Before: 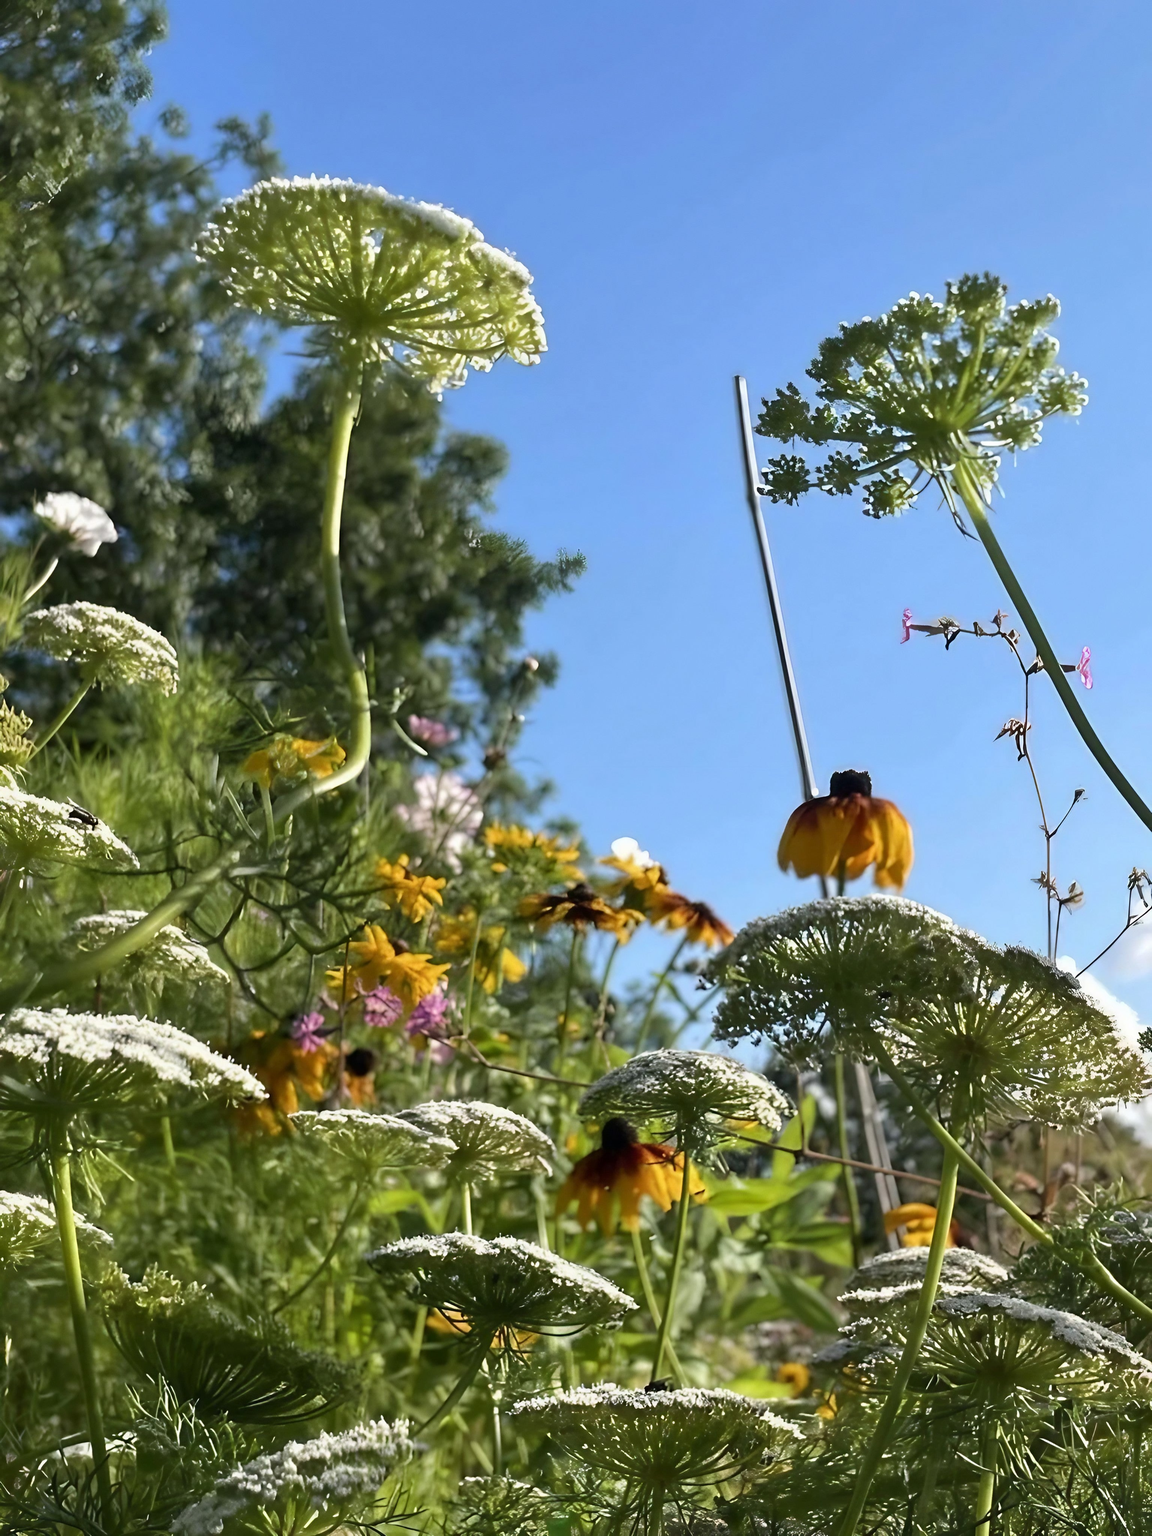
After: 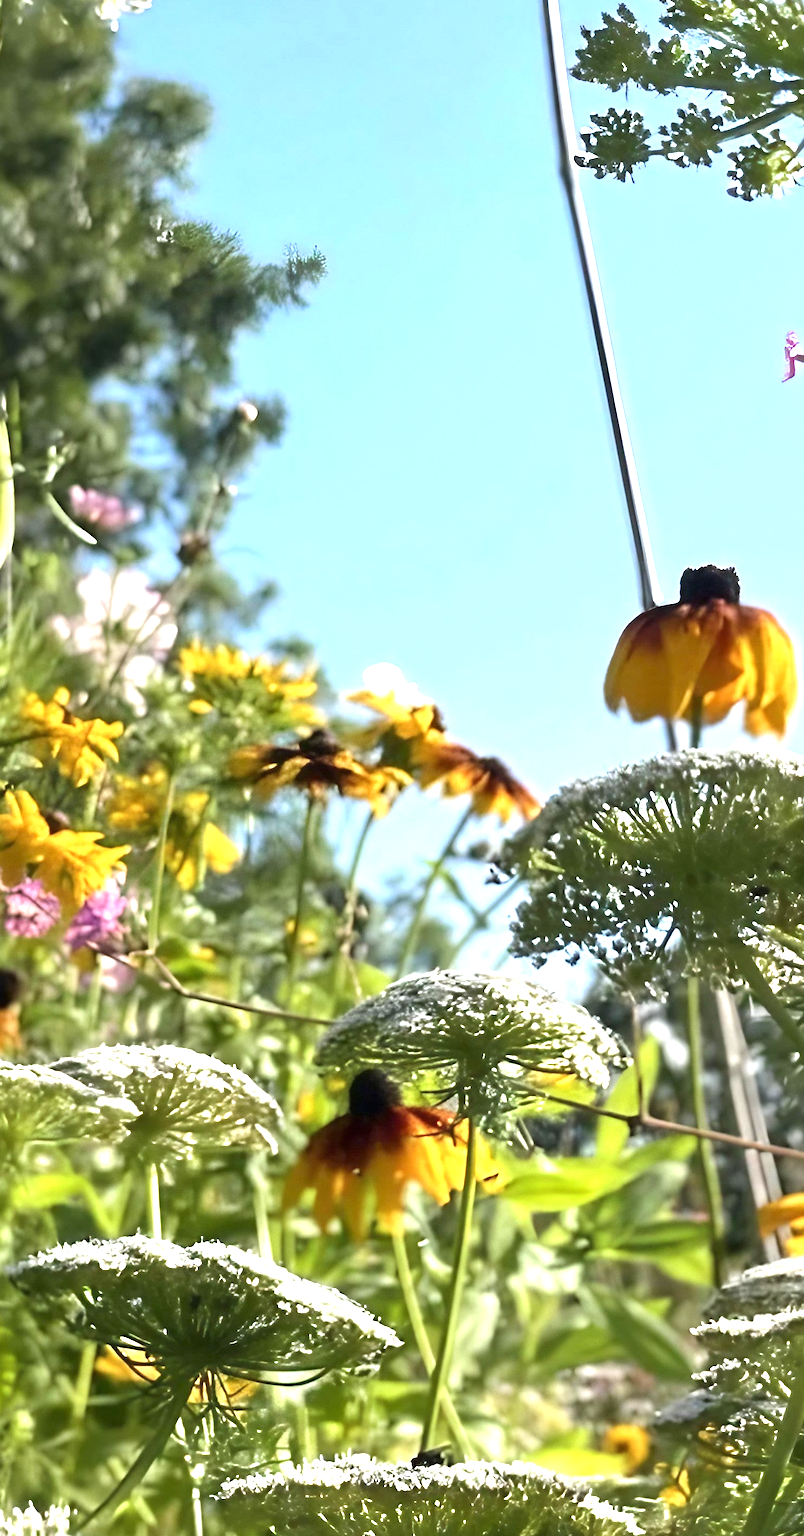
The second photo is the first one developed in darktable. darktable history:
exposure: black level correction 0, exposure 1.185 EV, compensate exposure bias true, compensate highlight preservation false
crop: left 31.367%, top 24.745%, right 20.446%, bottom 6.24%
